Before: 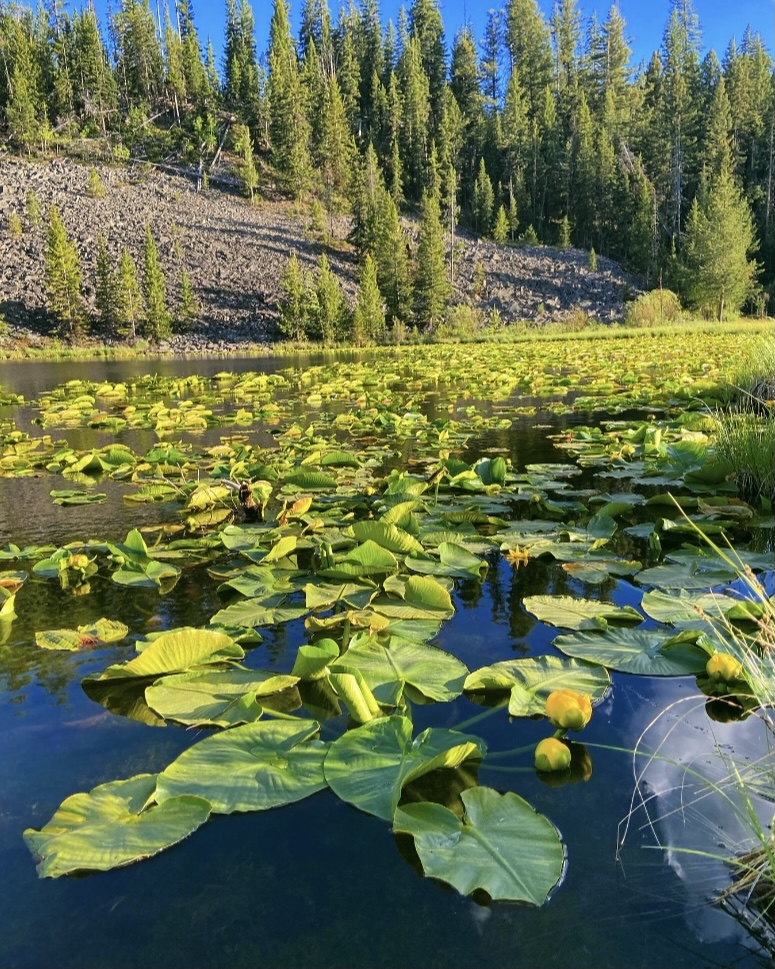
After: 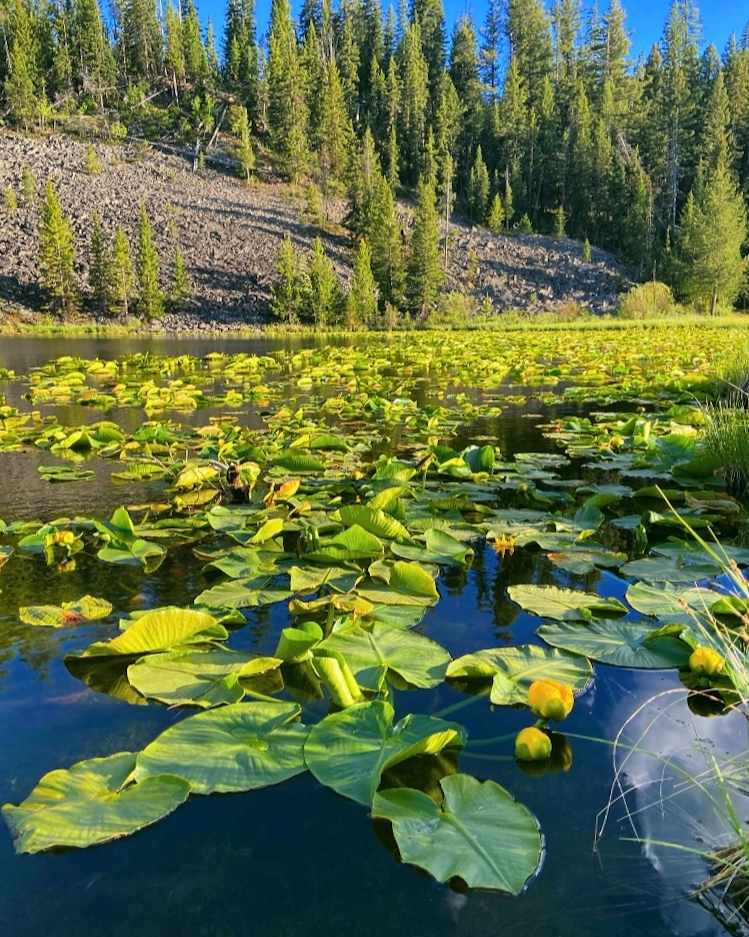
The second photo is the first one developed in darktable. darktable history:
crop and rotate: angle -1.58°
